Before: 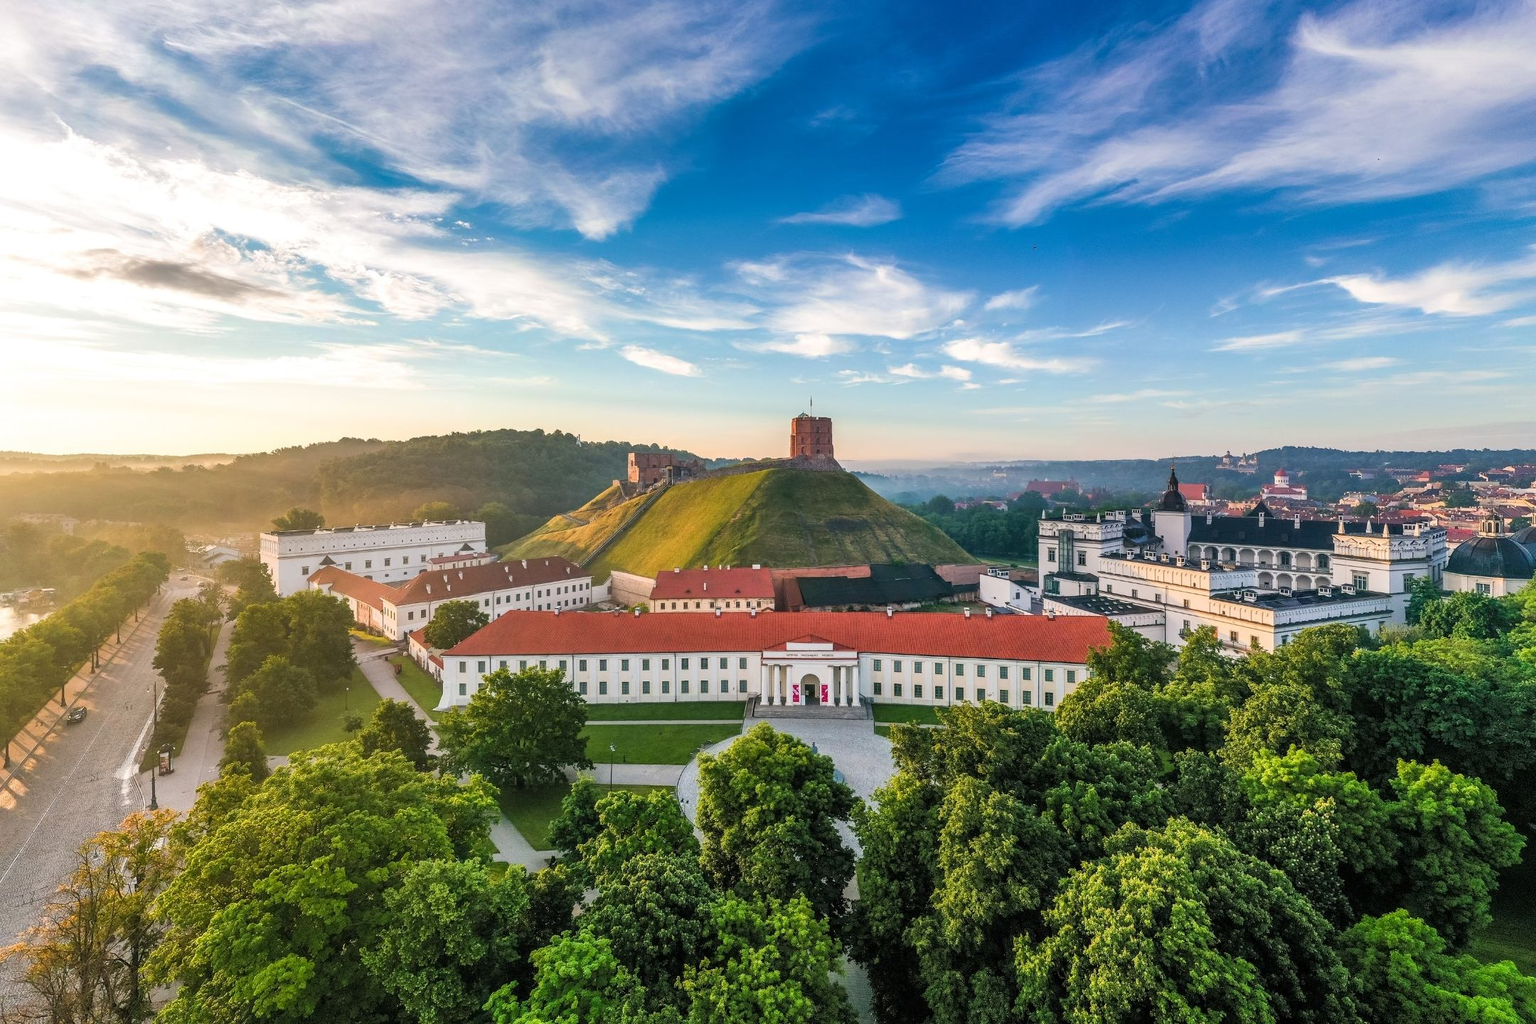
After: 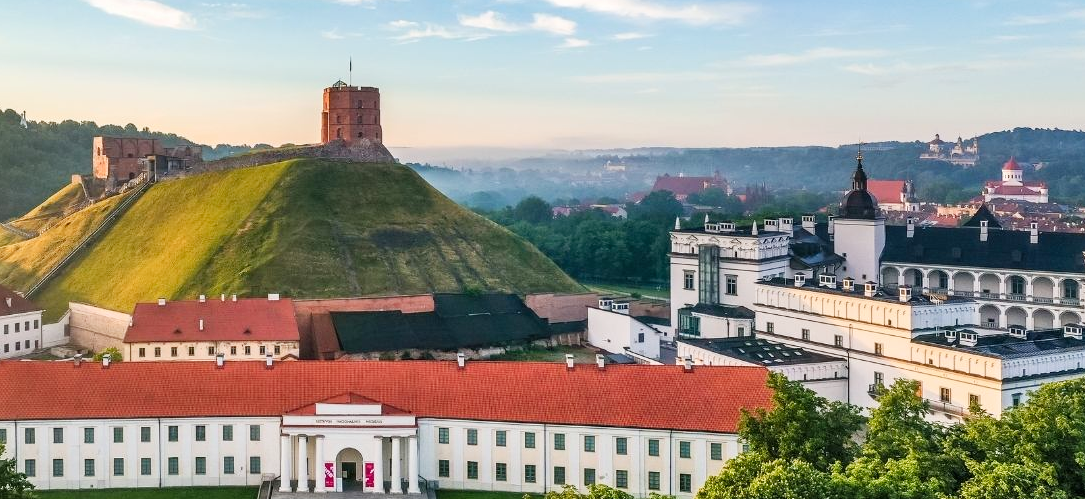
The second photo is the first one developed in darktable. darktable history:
tone equalizer: on, module defaults
crop: left 36.607%, top 34.735%, right 13.146%, bottom 30.611%
contrast brightness saturation: contrast 0.07
tone curve: curves: ch0 [(0, 0) (0.004, 0.002) (0.02, 0.013) (0.218, 0.218) (0.664, 0.718) (0.832, 0.873) (1, 1)], preserve colors none
